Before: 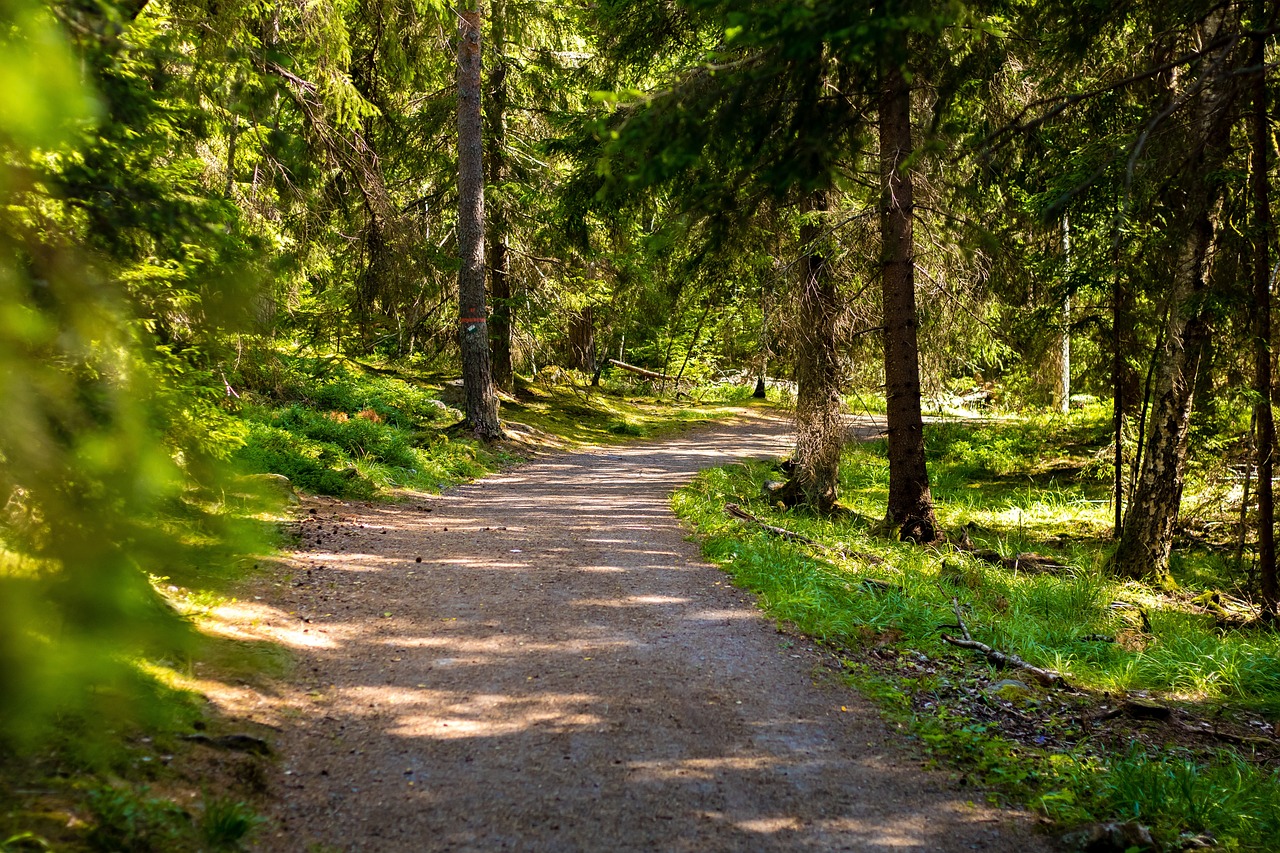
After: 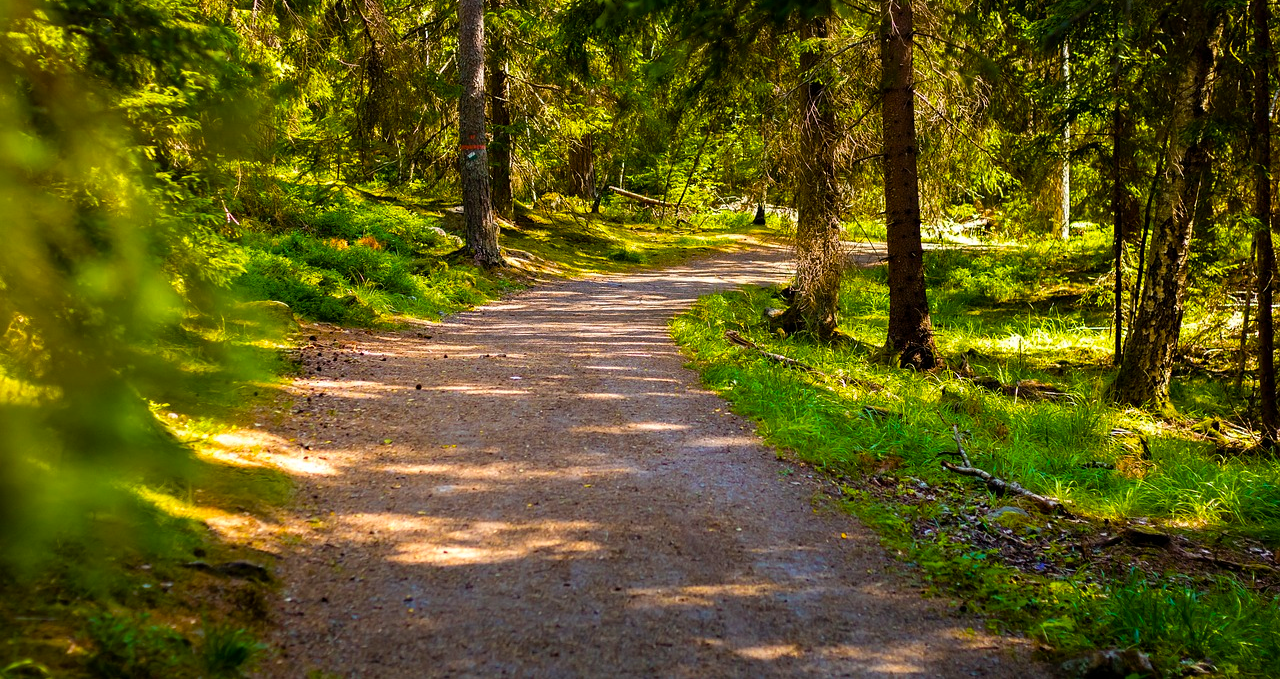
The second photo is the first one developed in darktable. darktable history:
crop and rotate: top 20.335%
color balance rgb: power › chroma 0.322%, power › hue 22.81°, perceptual saturation grading › global saturation 36.892%, global vibrance 20%
